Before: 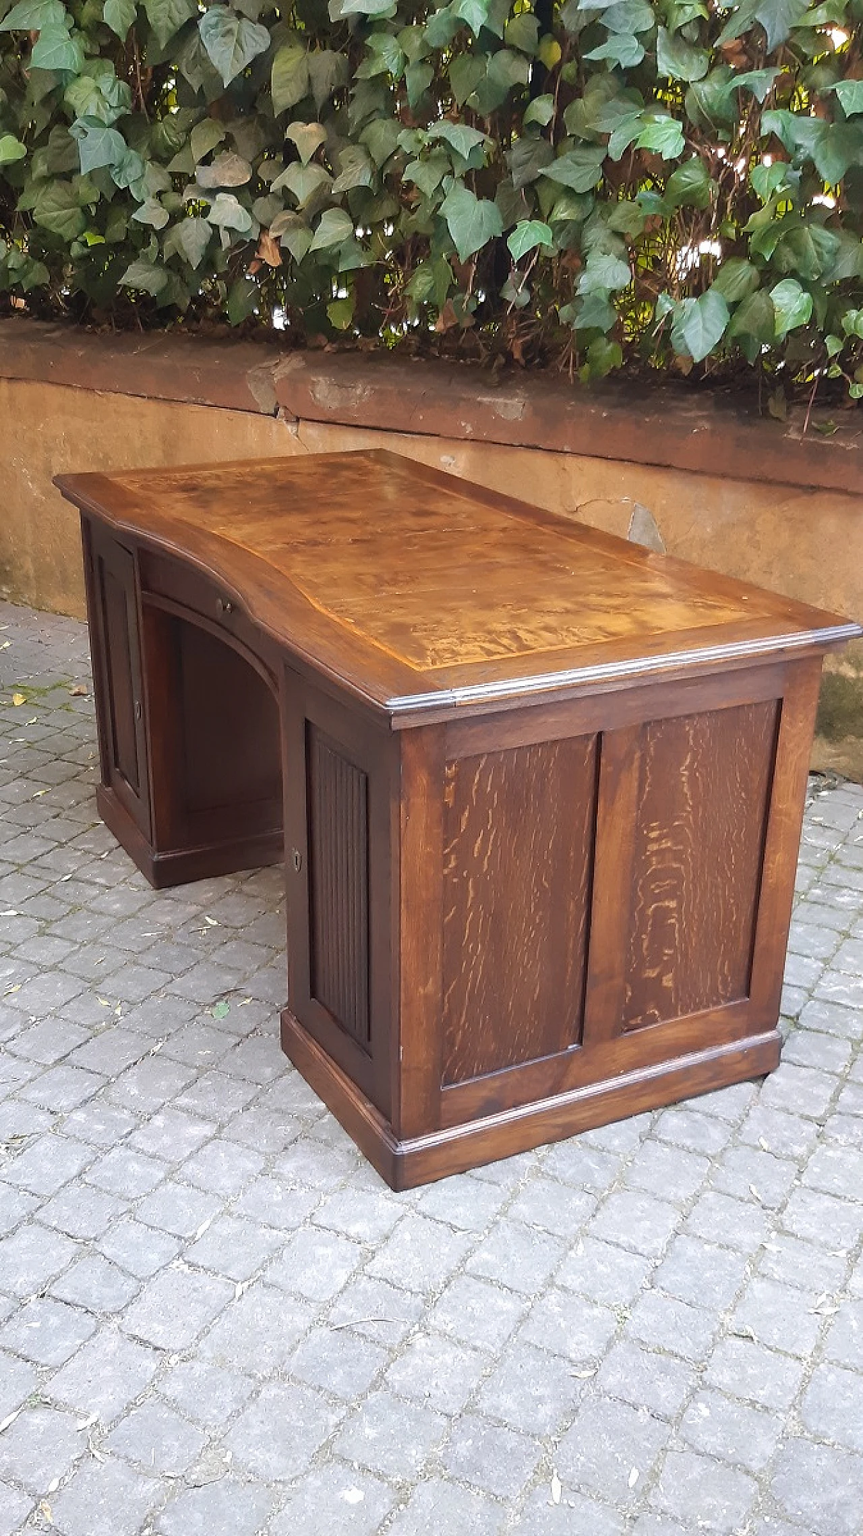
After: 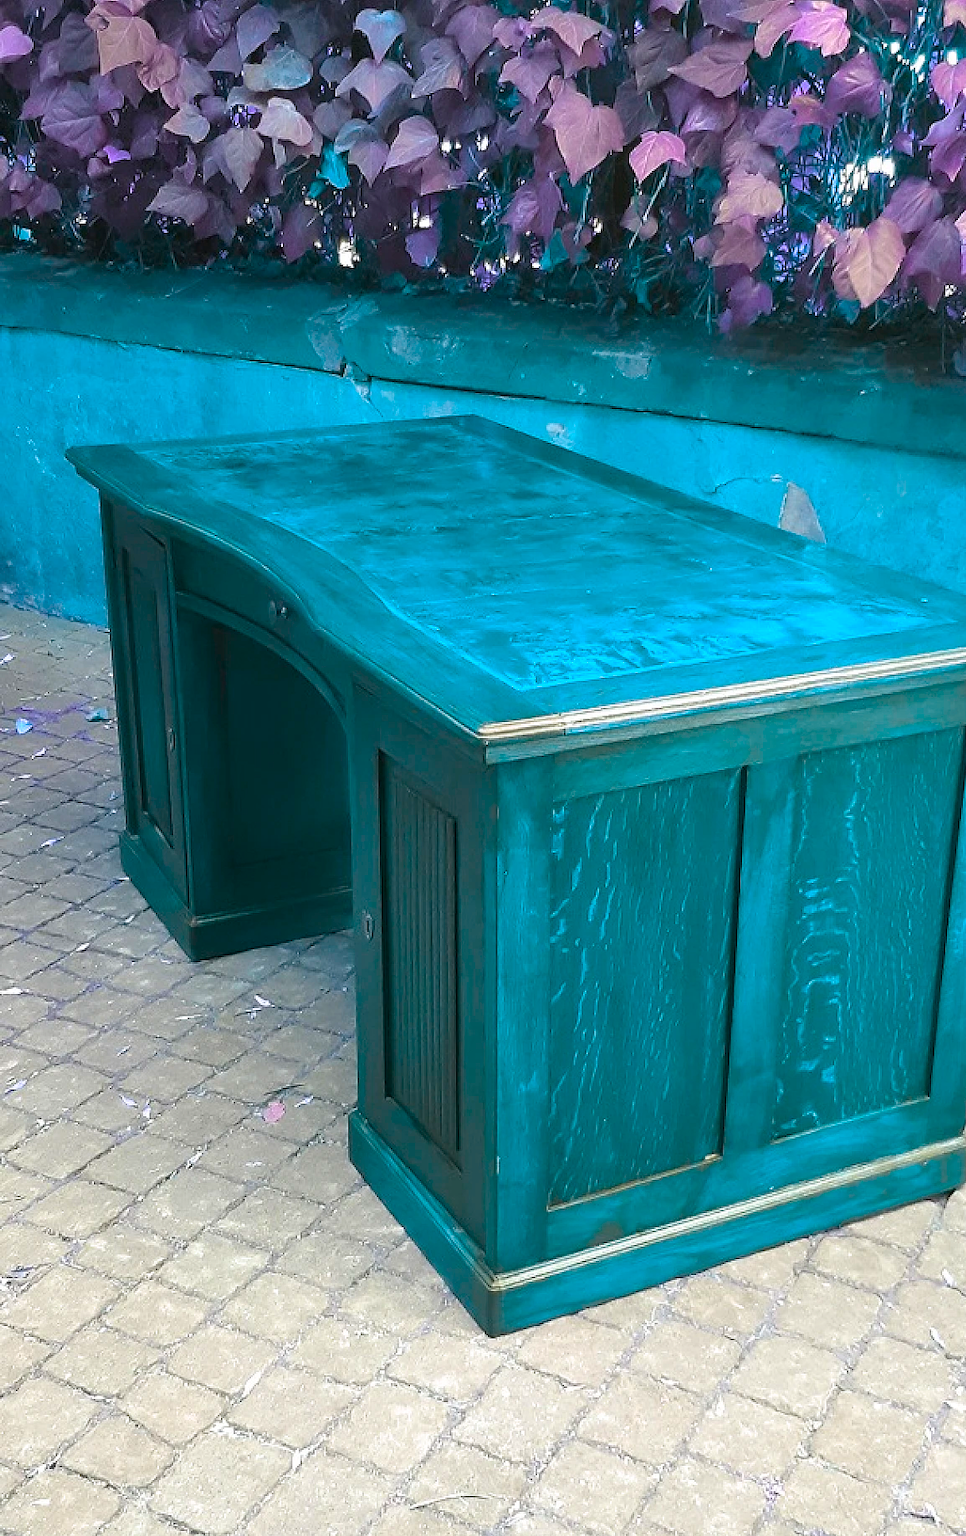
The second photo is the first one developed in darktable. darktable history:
color balance rgb: hue shift 180°, global vibrance 50%, contrast 0.32%
crop: top 7.49%, right 9.717%, bottom 11.943%
